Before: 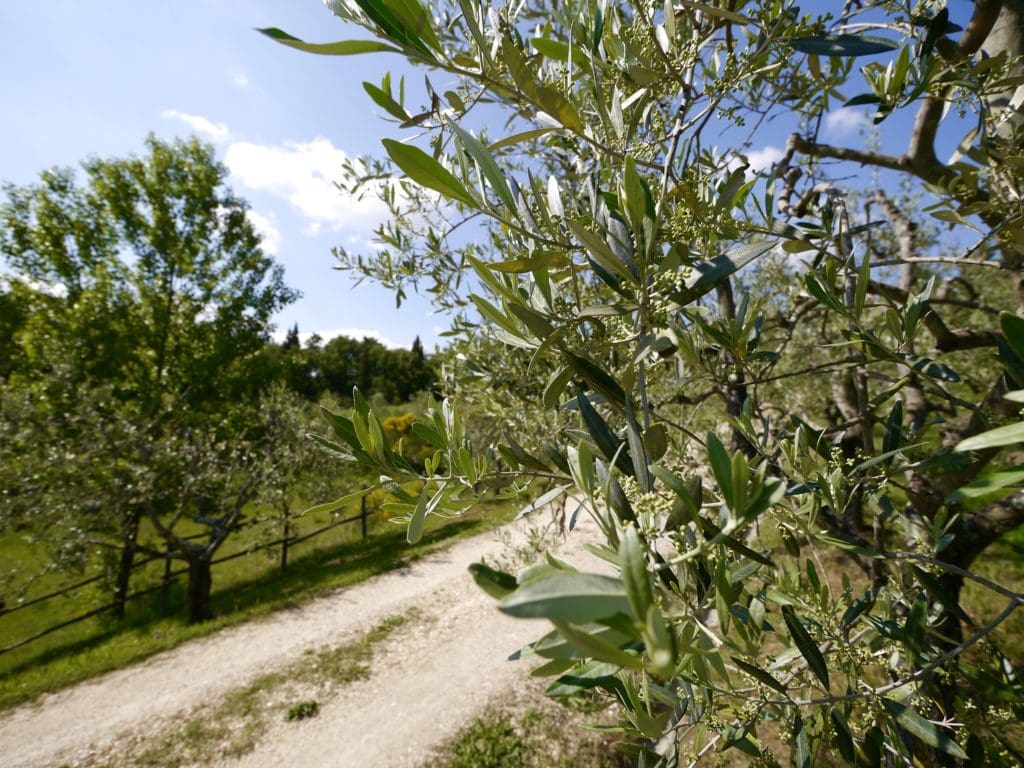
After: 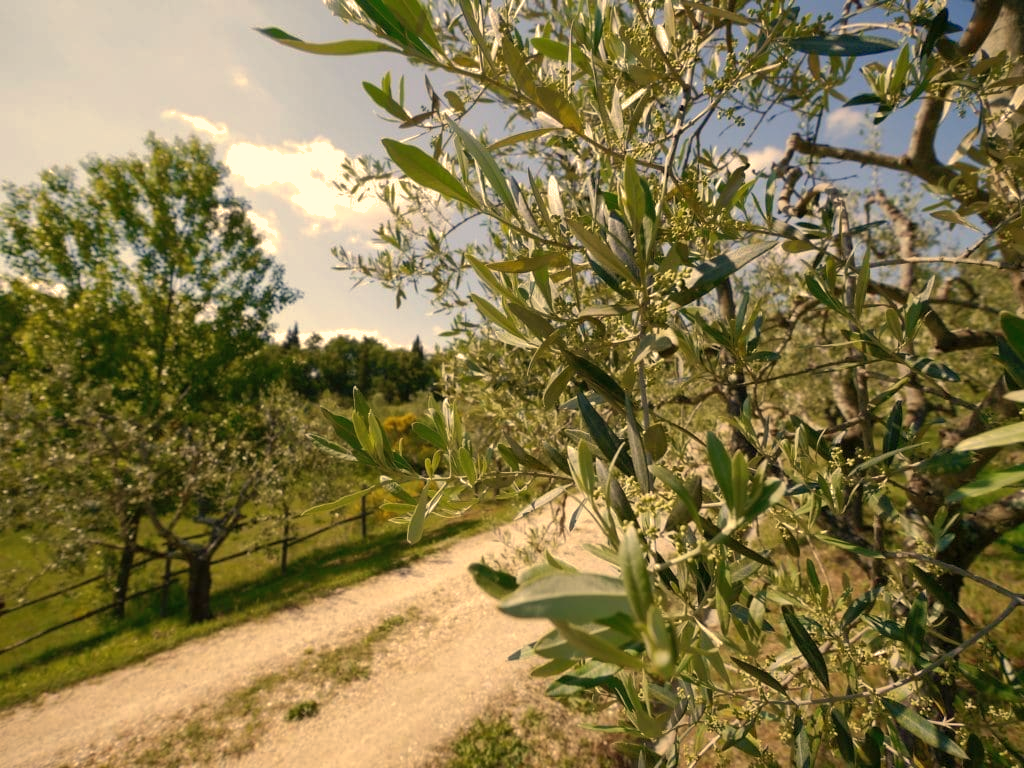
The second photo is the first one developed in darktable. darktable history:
white balance: red 1.138, green 0.996, blue 0.812
shadows and highlights: on, module defaults
